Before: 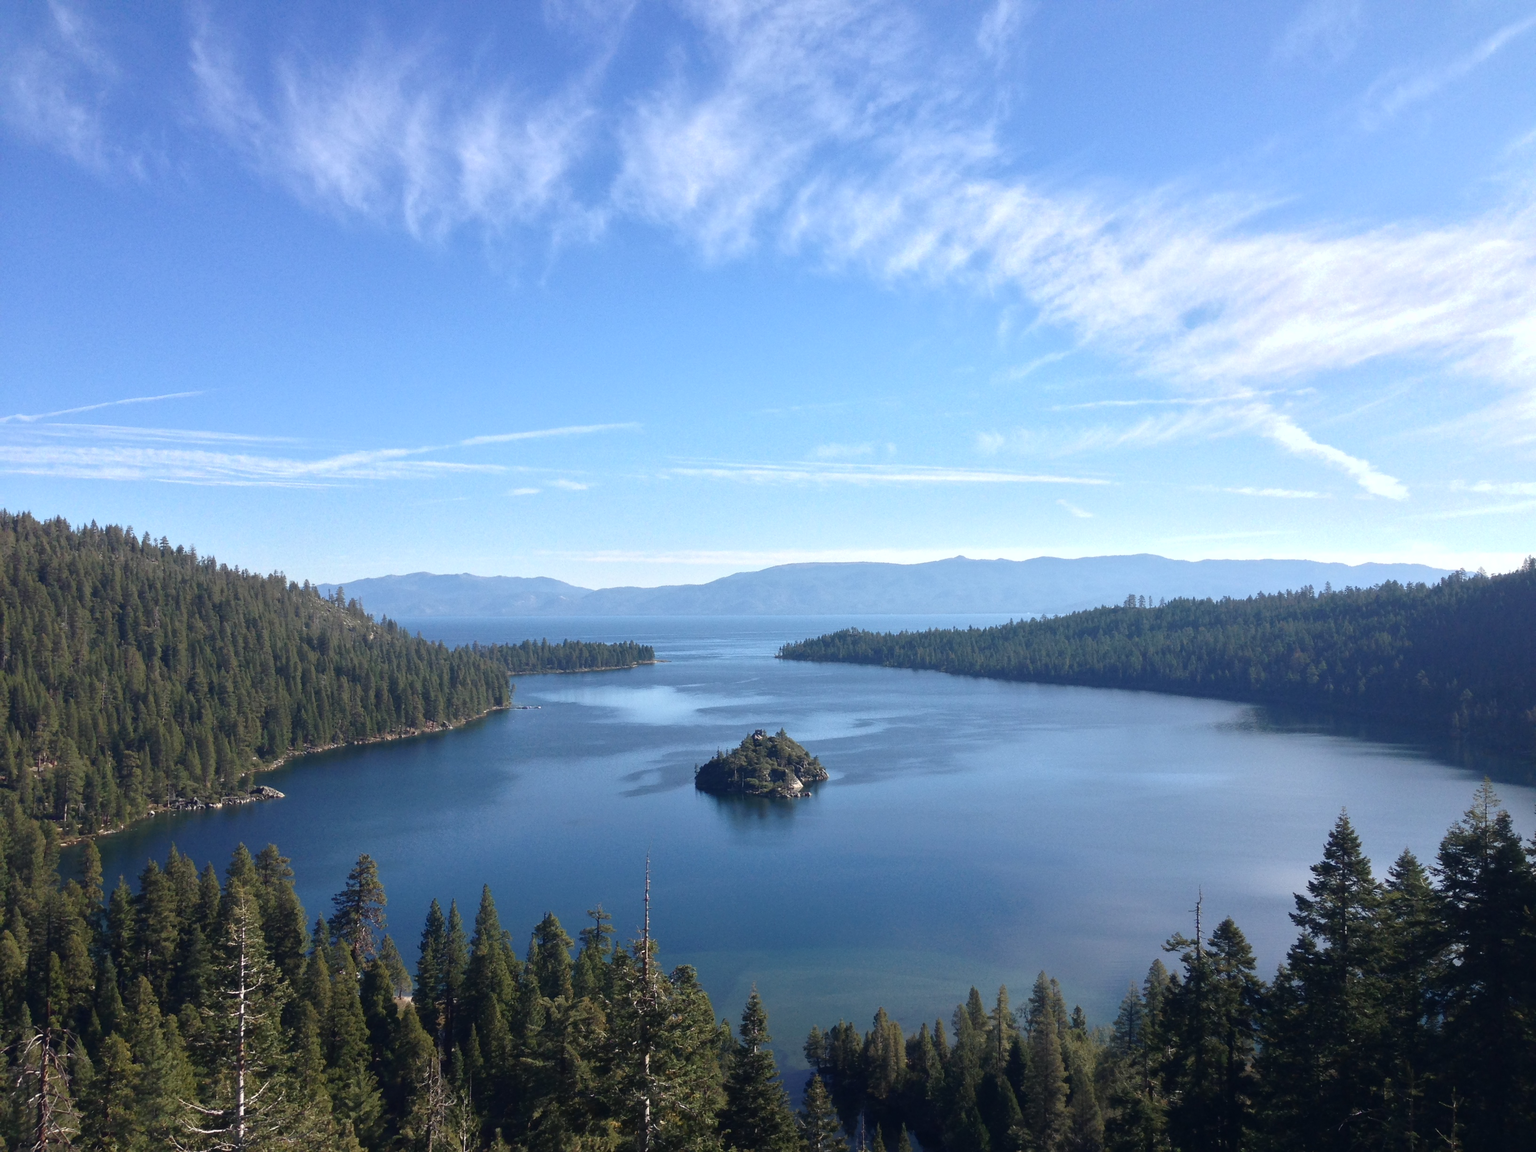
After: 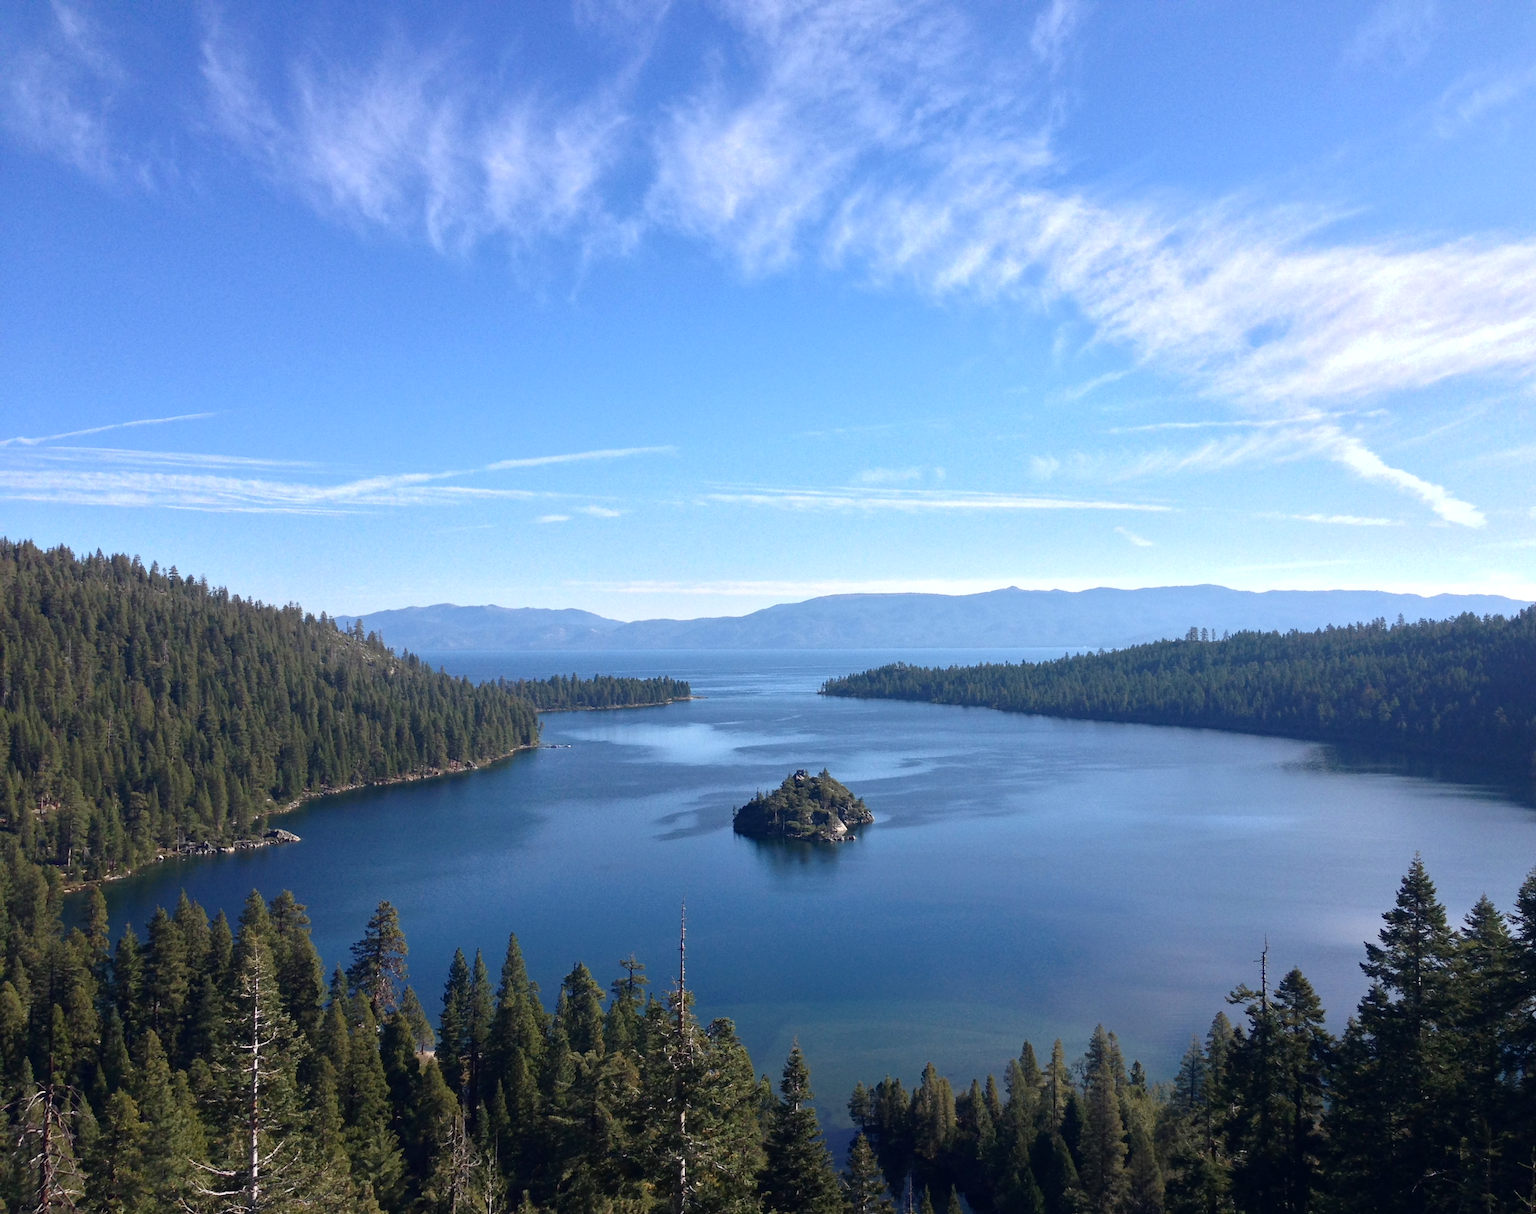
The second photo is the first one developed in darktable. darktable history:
exposure: black level correction 0.001, compensate highlight preservation false
haze removal: compatibility mode true, adaptive false
crop and rotate: right 5.167%
white balance: red 1.004, blue 1.024
